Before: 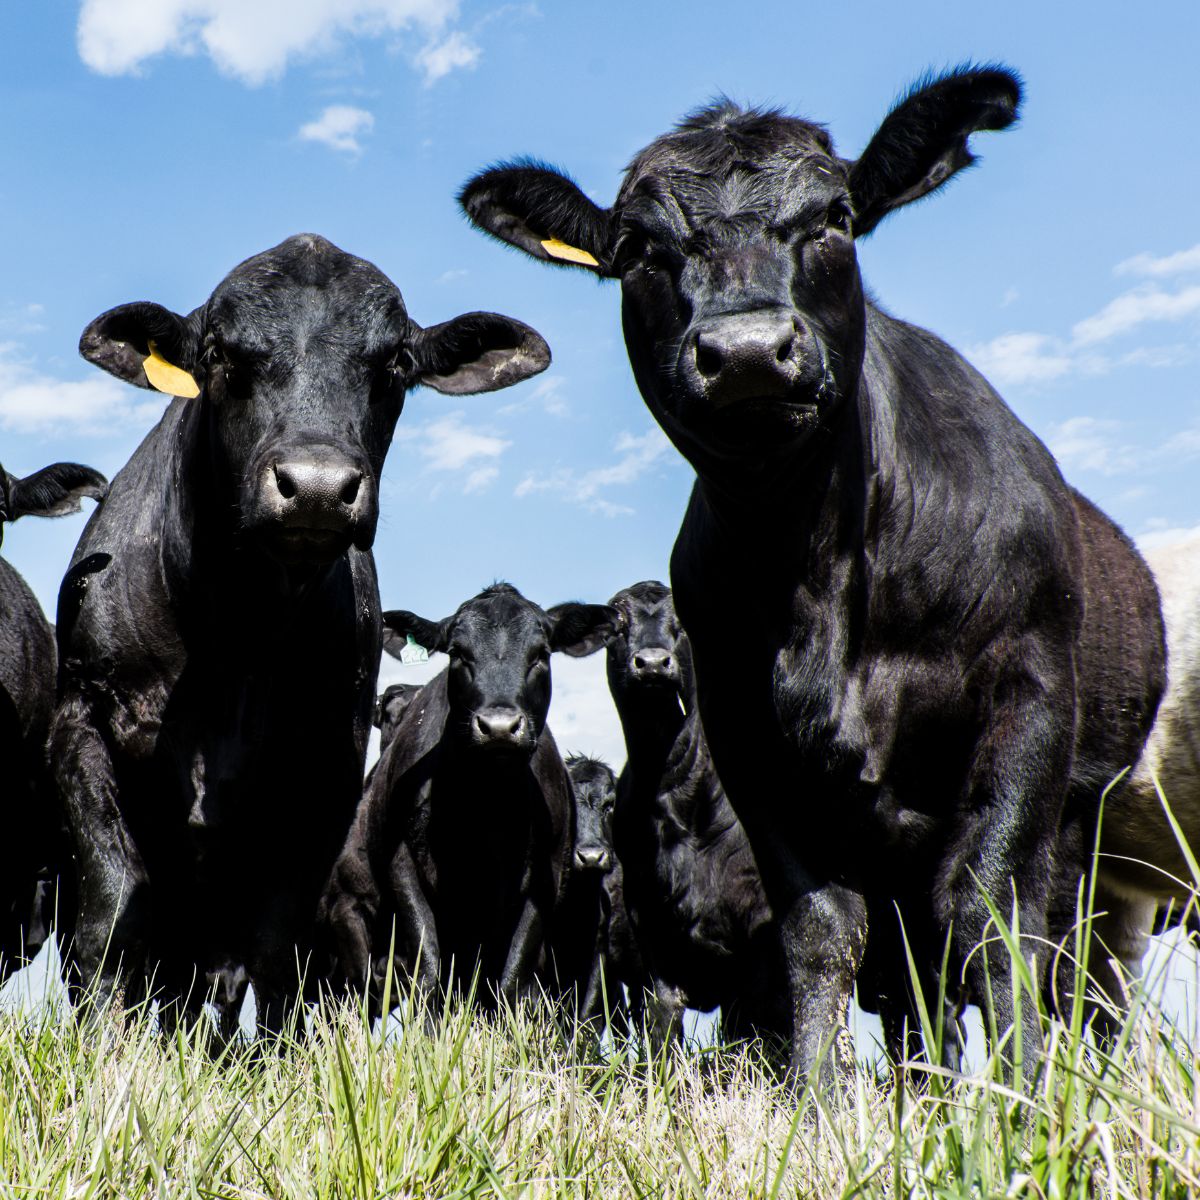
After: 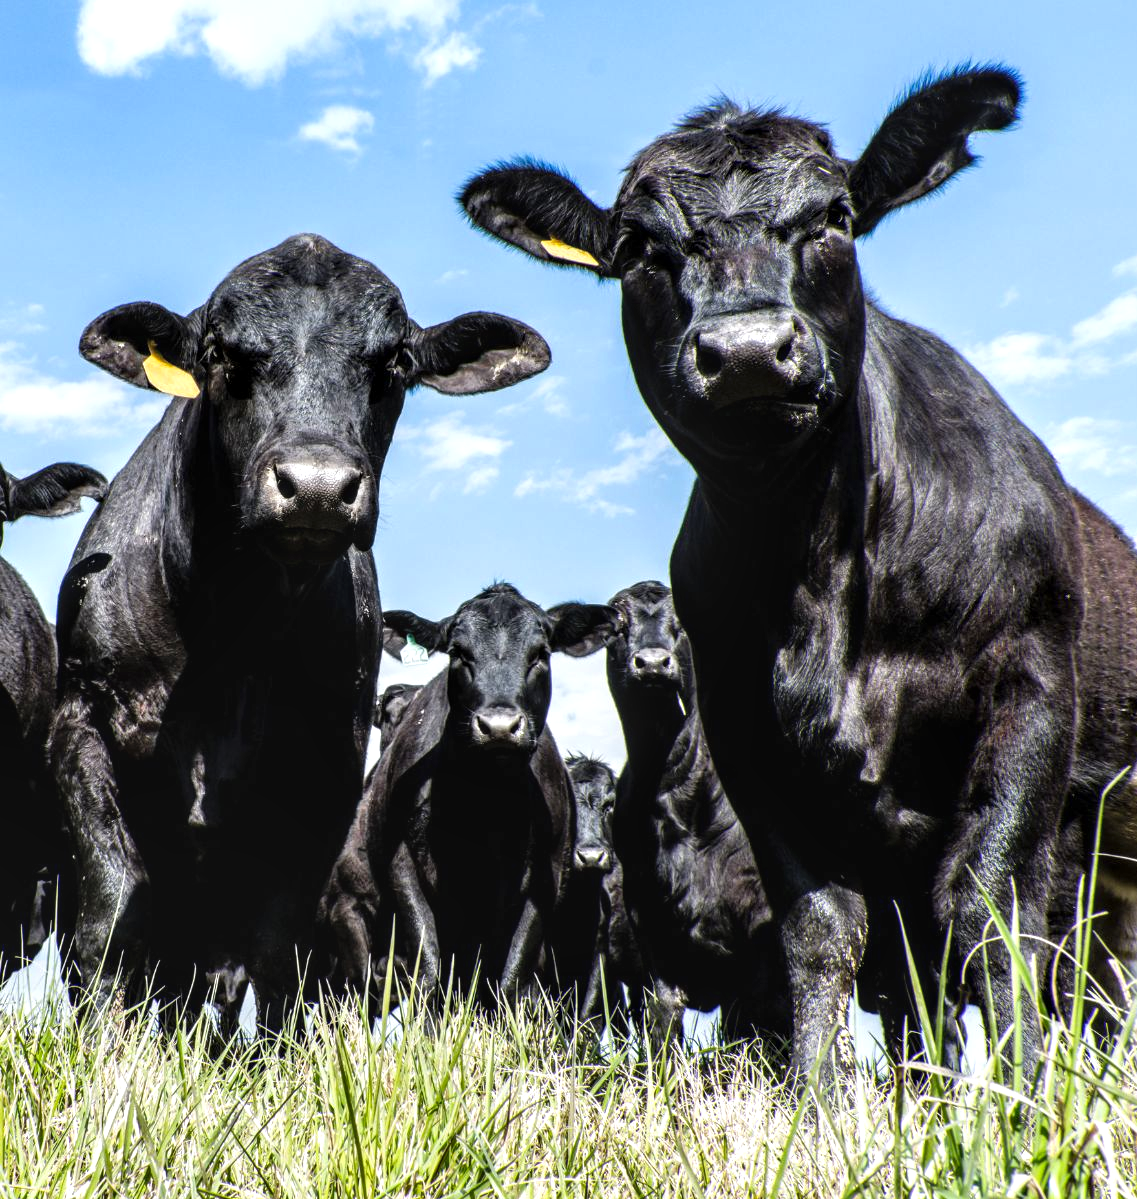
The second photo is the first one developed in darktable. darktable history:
local contrast: on, module defaults
exposure: black level correction 0.001, exposure 0.499 EV, compensate highlight preservation false
crop and rotate: left 0%, right 5.217%
